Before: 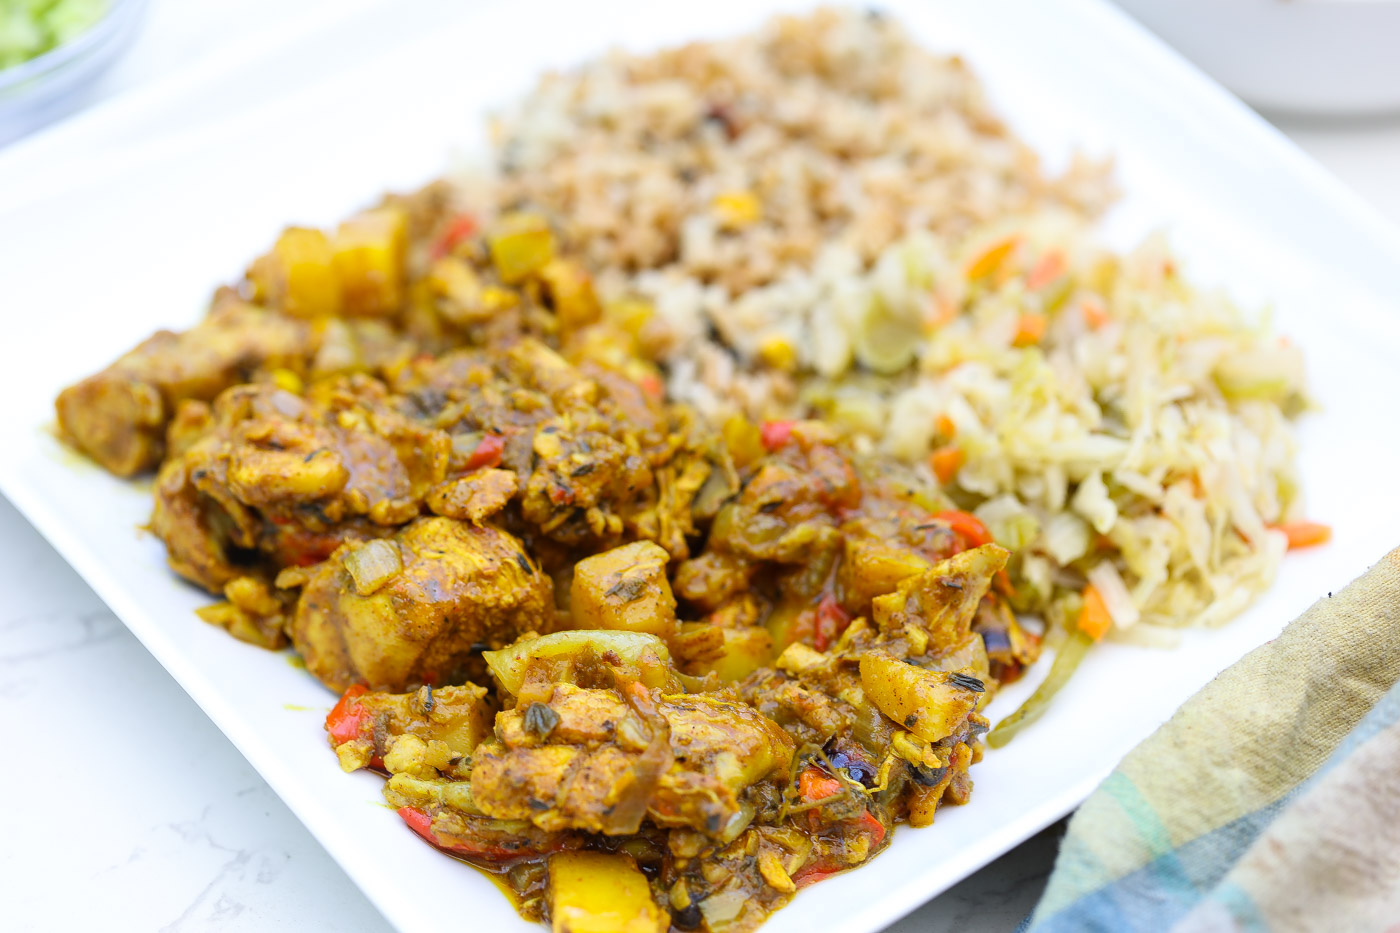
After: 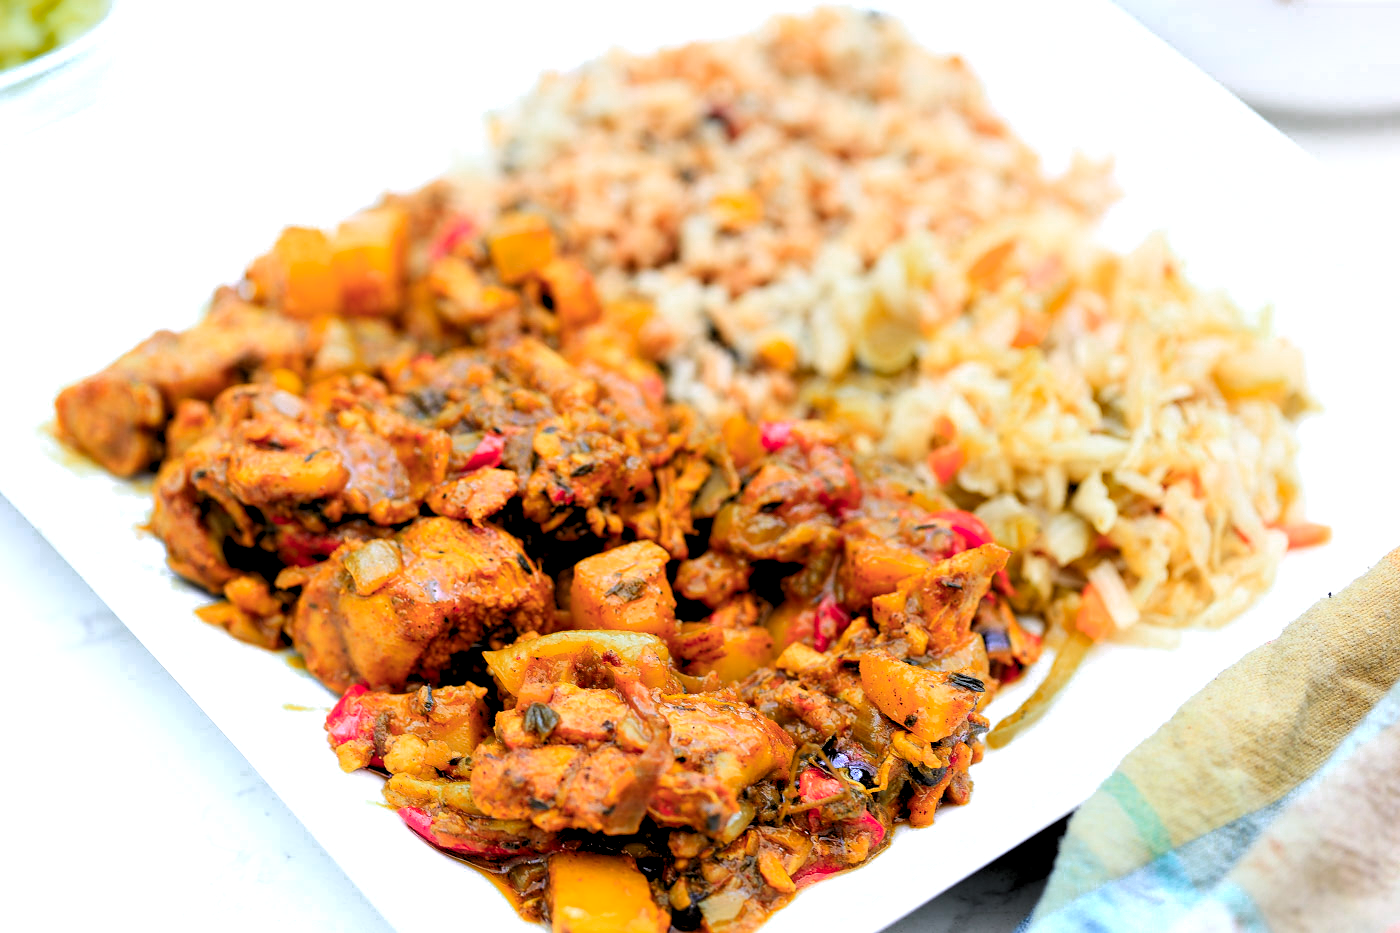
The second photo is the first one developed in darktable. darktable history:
contrast brightness saturation: contrast 0.13, brightness -0.05, saturation 0.16
rgb levels: levels [[0.029, 0.461, 0.922], [0, 0.5, 1], [0, 0.5, 1]]
color balance: input saturation 80.07%
color zones: curves: ch0 [(0.473, 0.374) (0.742, 0.784)]; ch1 [(0.354, 0.737) (0.742, 0.705)]; ch2 [(0.318, 0.421) (0.758, 0.532)]
